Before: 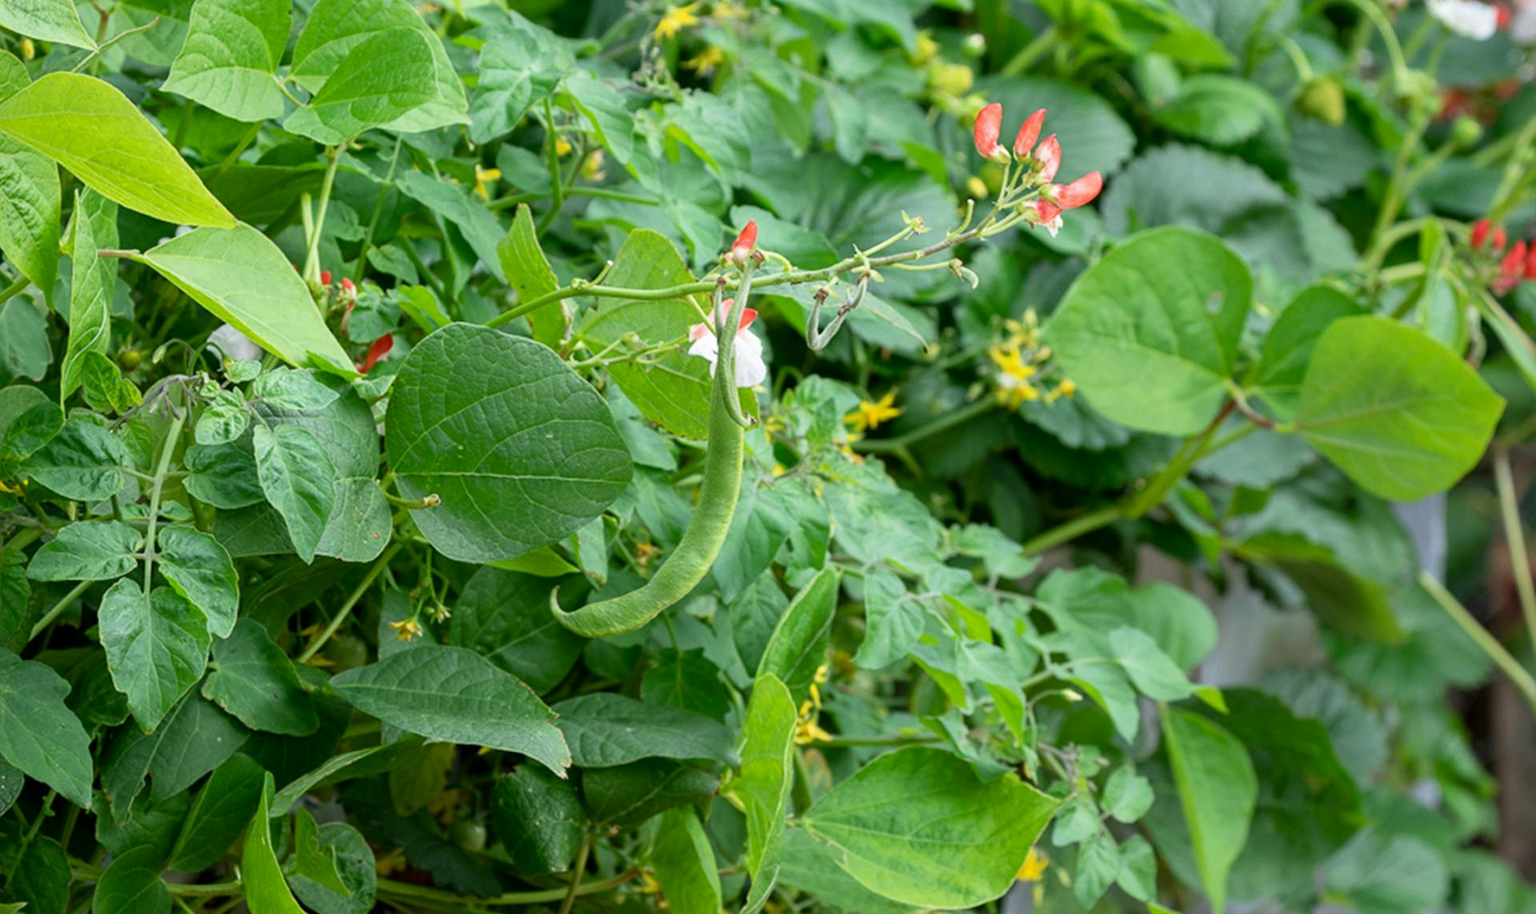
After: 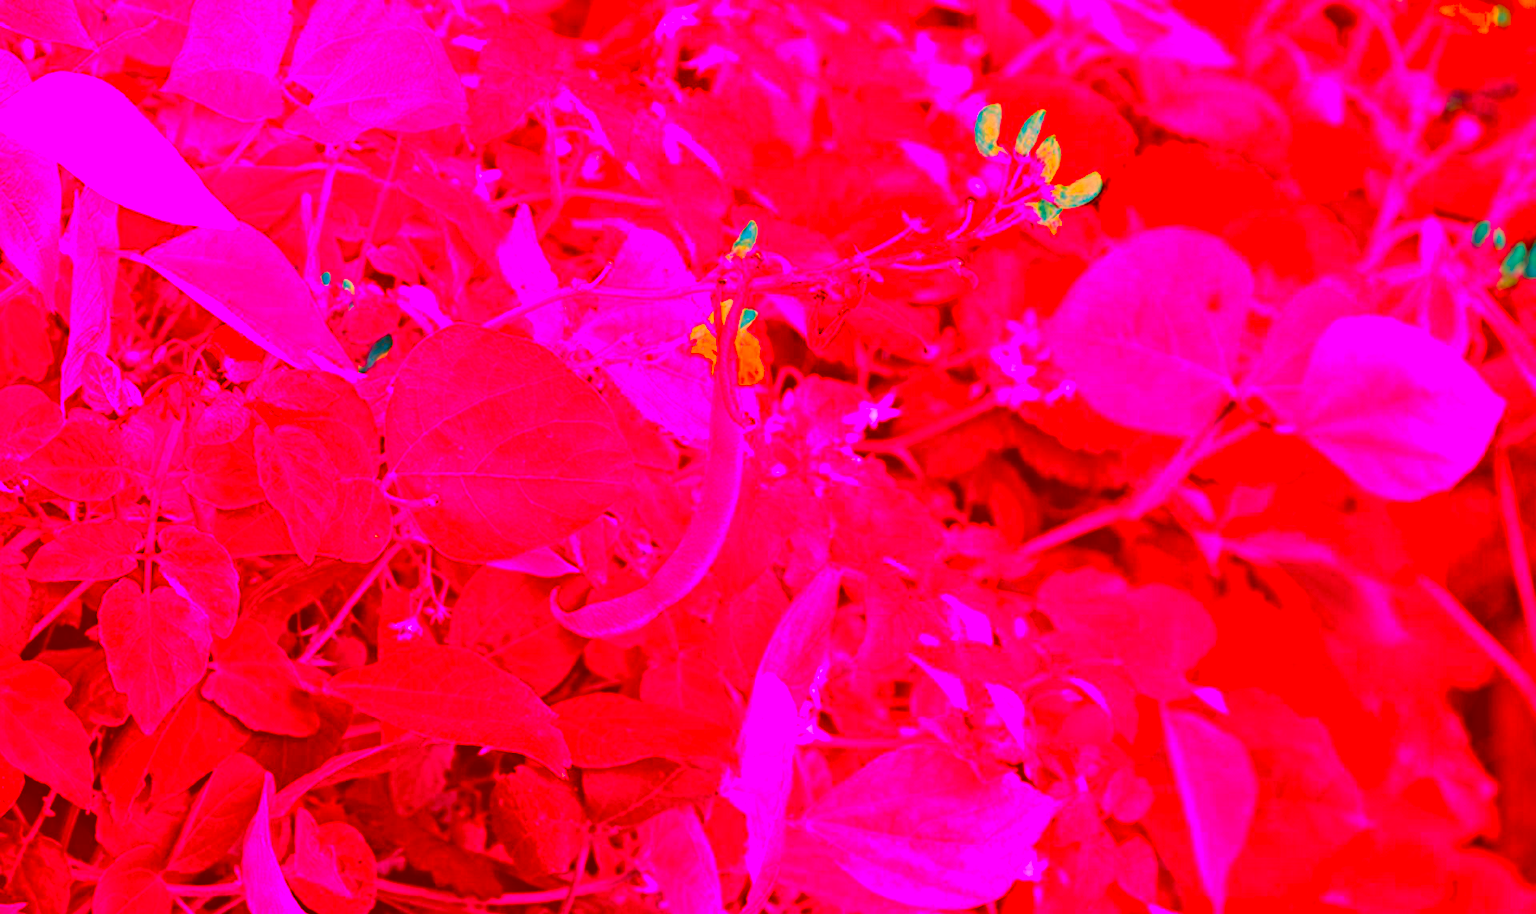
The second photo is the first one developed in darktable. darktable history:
contrast equalizer: y [[0.5, 0.501, 0.525, 0.597, 0.58, 0.514], [0.5 ×6], [0.5 ×6], [0 ×6], [0 ×6]]
color correction: highlights a* -39.68, highlights b* -40, shadows a* -40, shadows b* -40, saturation -3
